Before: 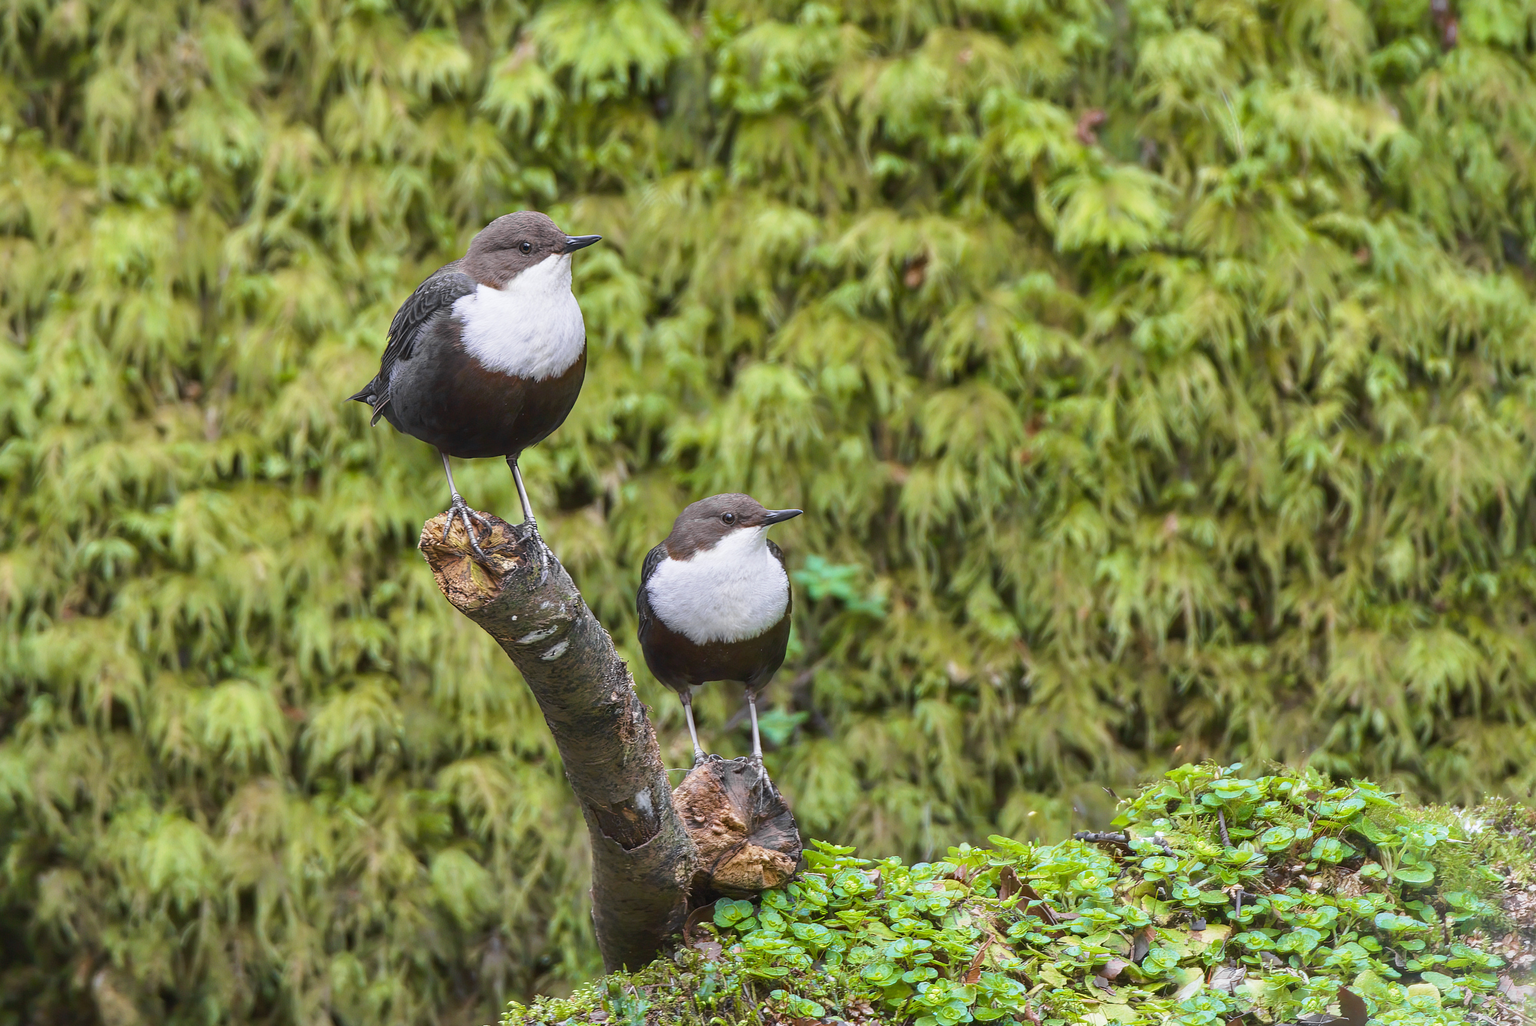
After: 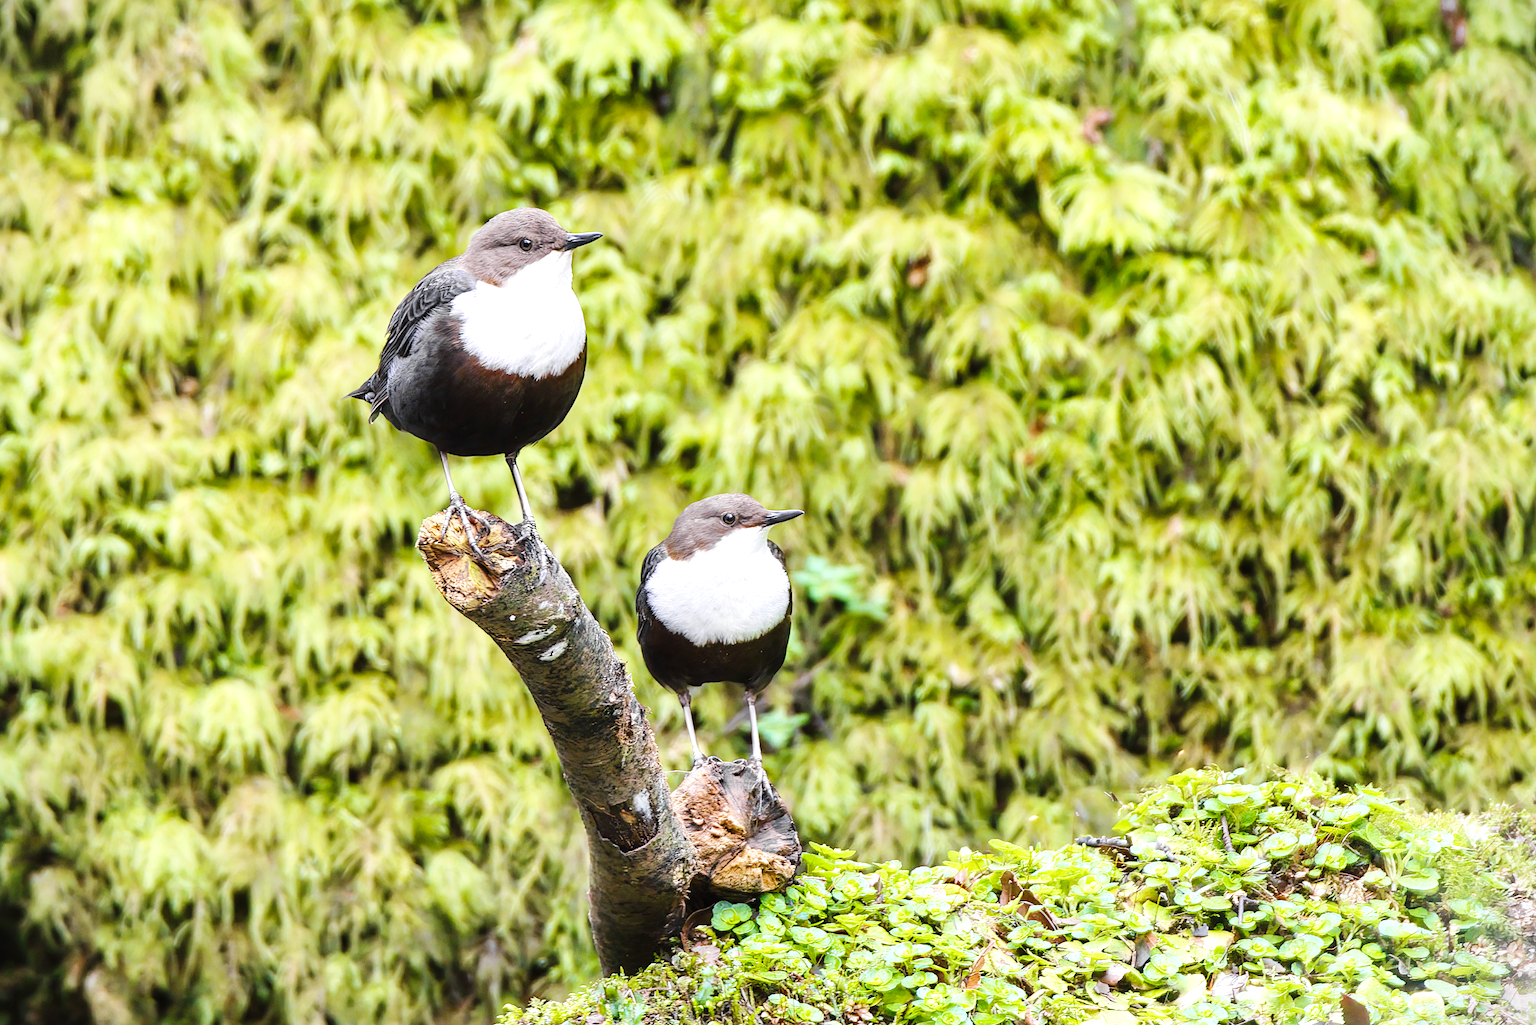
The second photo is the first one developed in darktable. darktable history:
vignetting: fall-off start 99.91%, unbound false
base curve: curves: ch0 [(0, 0) (0.036, 0.025) (0.121, 0.166) (0.206, 0.329) (0.605, 0.79) (1, 1)], preserve colors none
tone equalizer: -8 EV -0.746 EV, -7 EV -0.699 EV, -6 EV -0.632 EV, -5 EV -0.365 EV, -3 EV 0.397 EV, -2 EV 0.6 EV, -1 EV 0.698 EV, +0 EV 0.723 EV
crop and rotate: angle -0.322°
